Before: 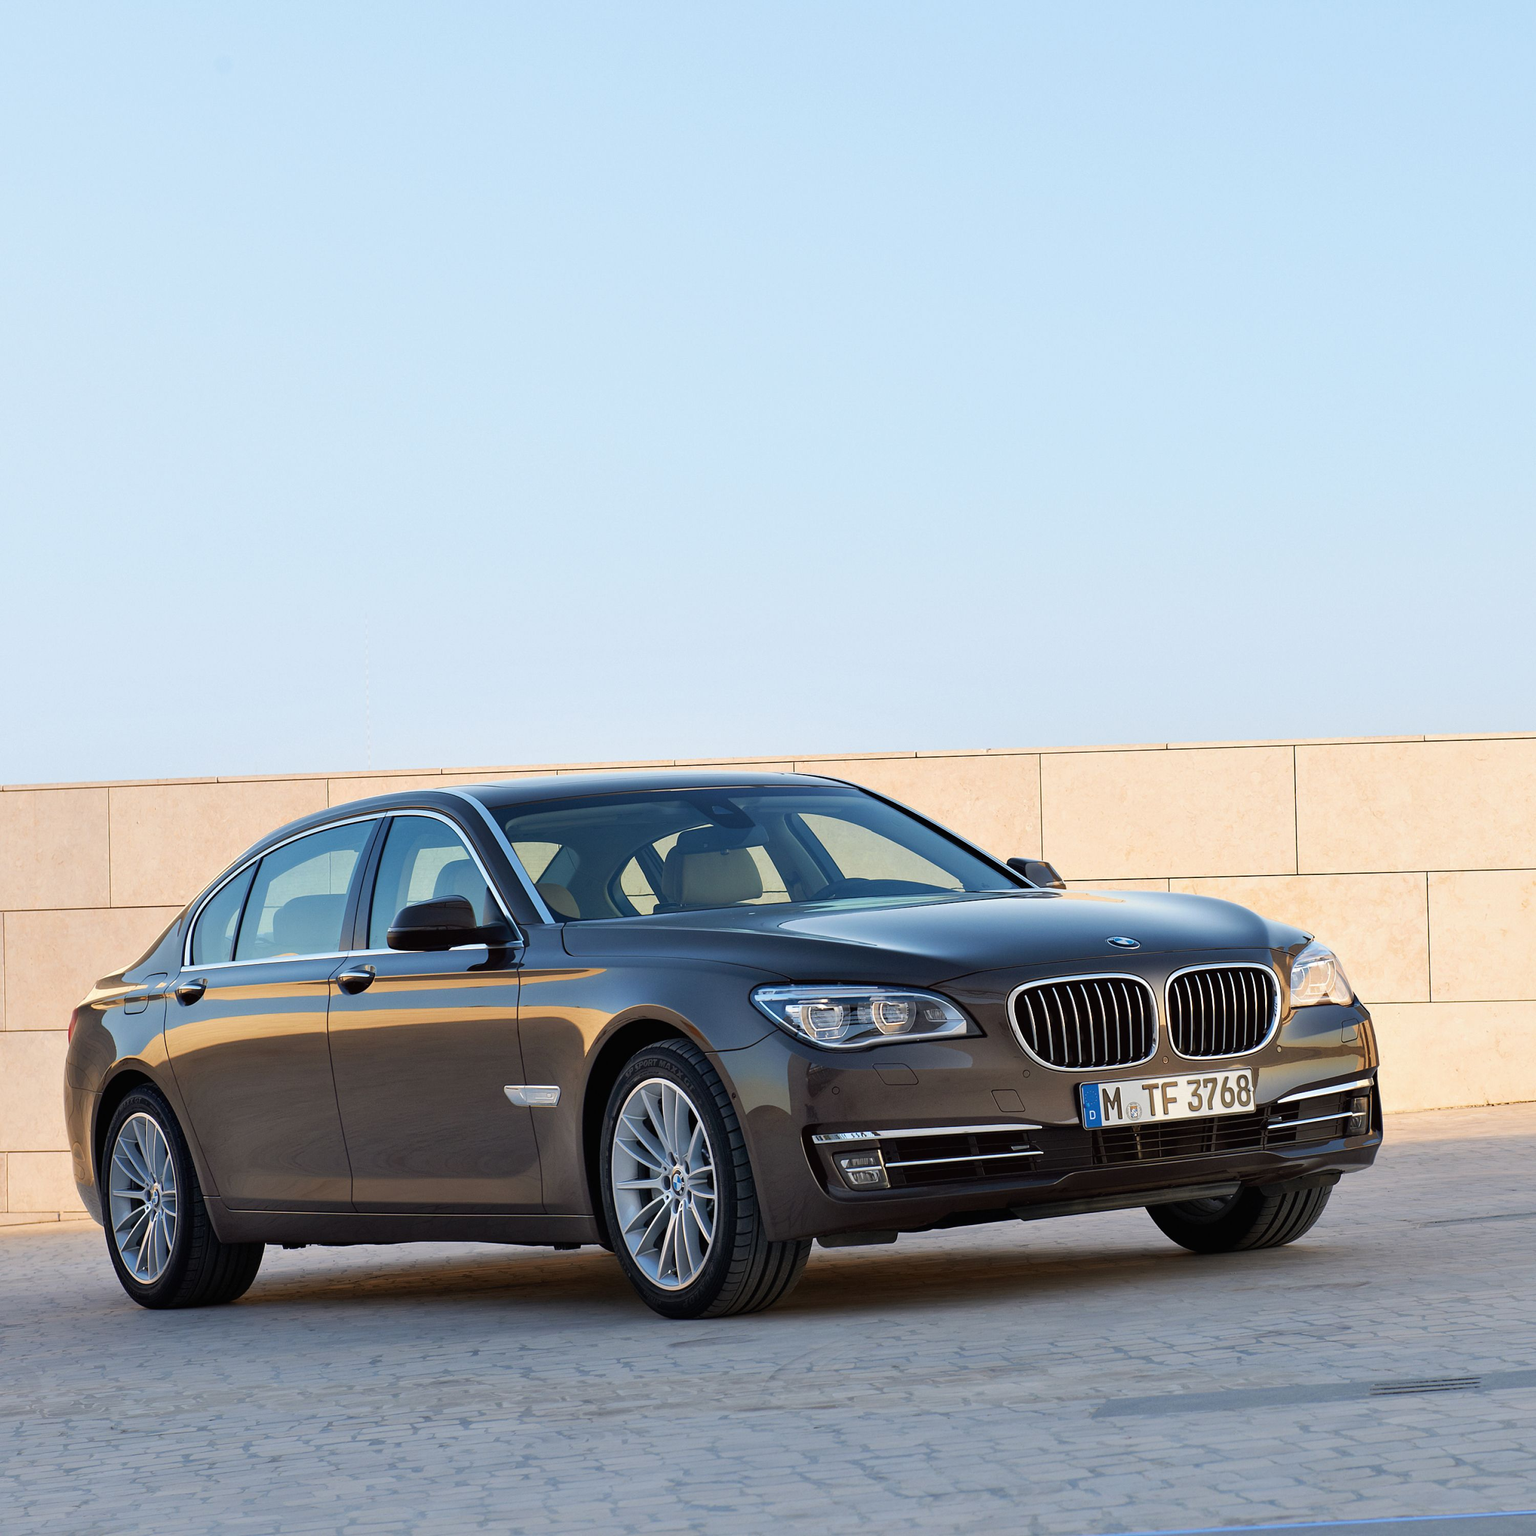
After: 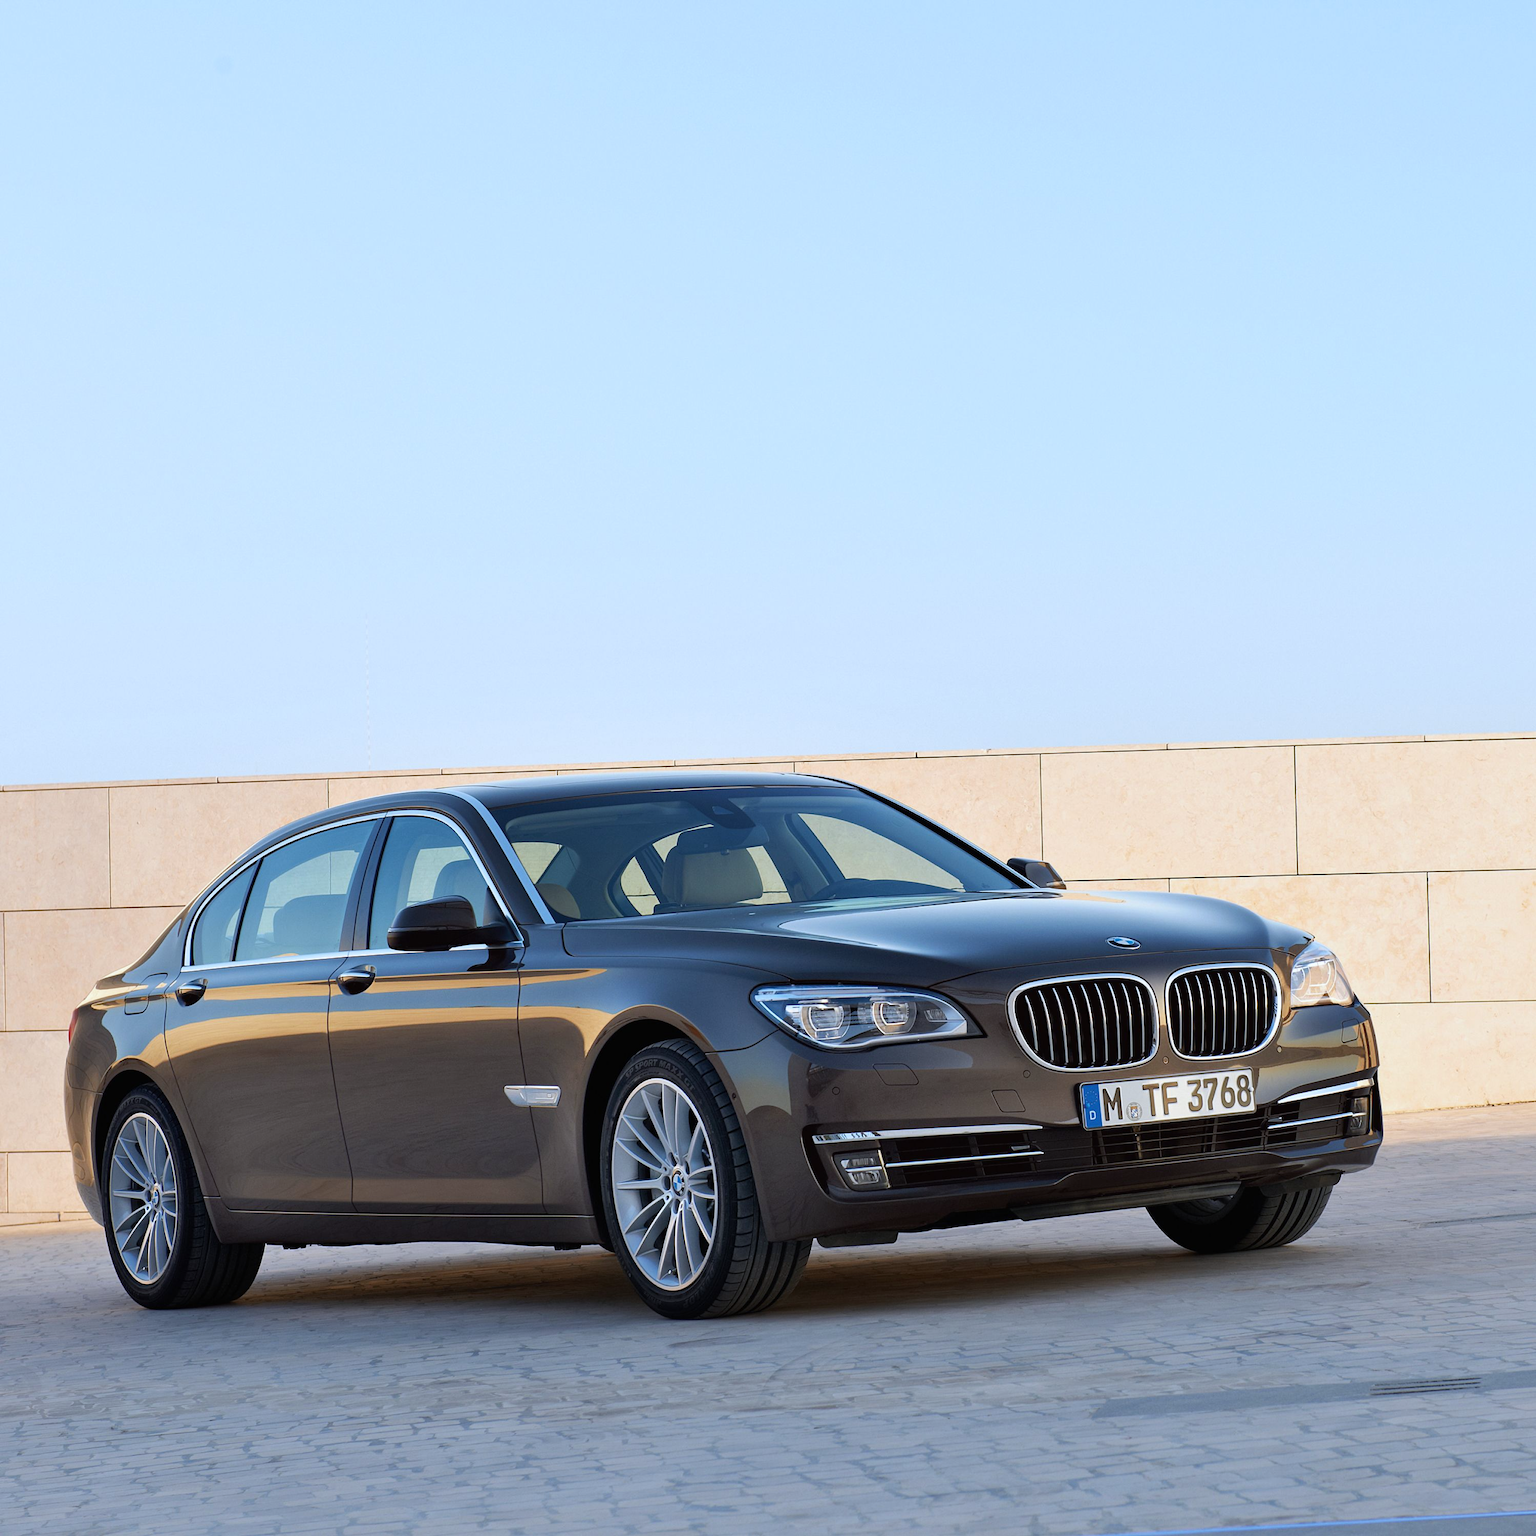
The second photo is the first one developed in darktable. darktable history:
white balance: red 0.967, blue 1.049
tone curve: color space Lab, independent channels, preserve colors none
